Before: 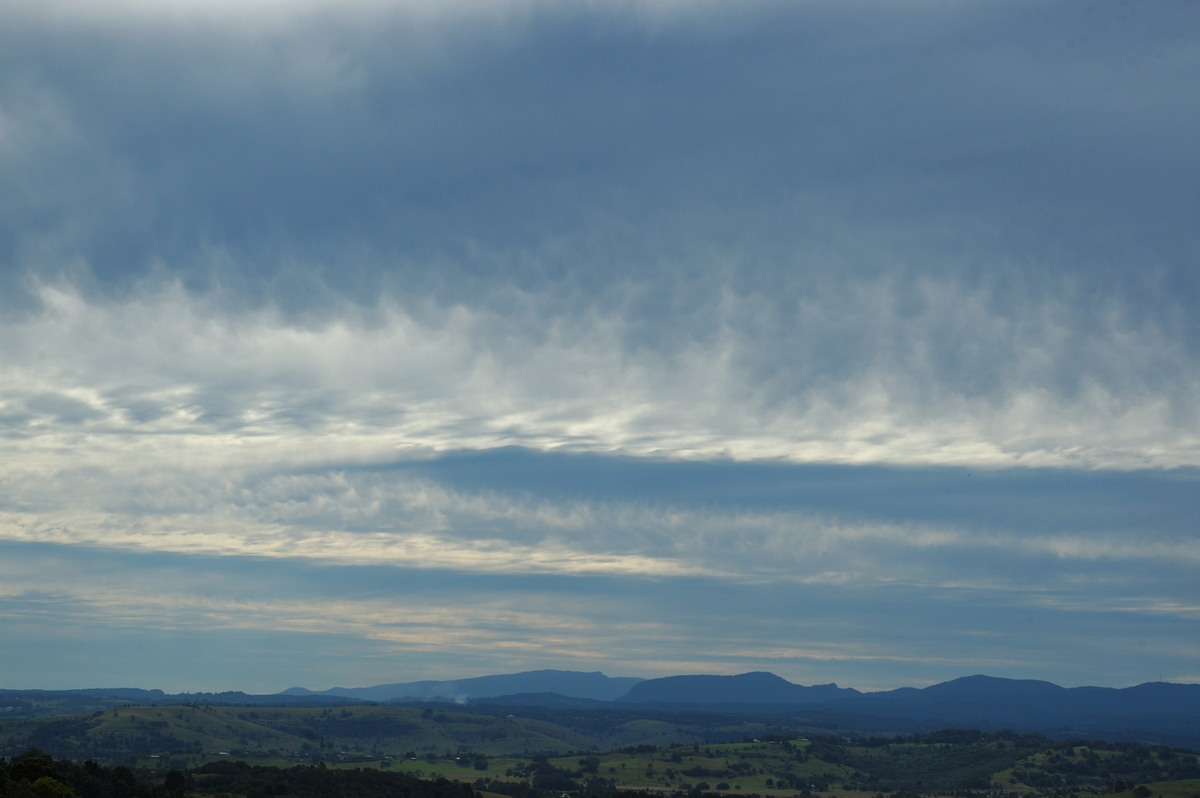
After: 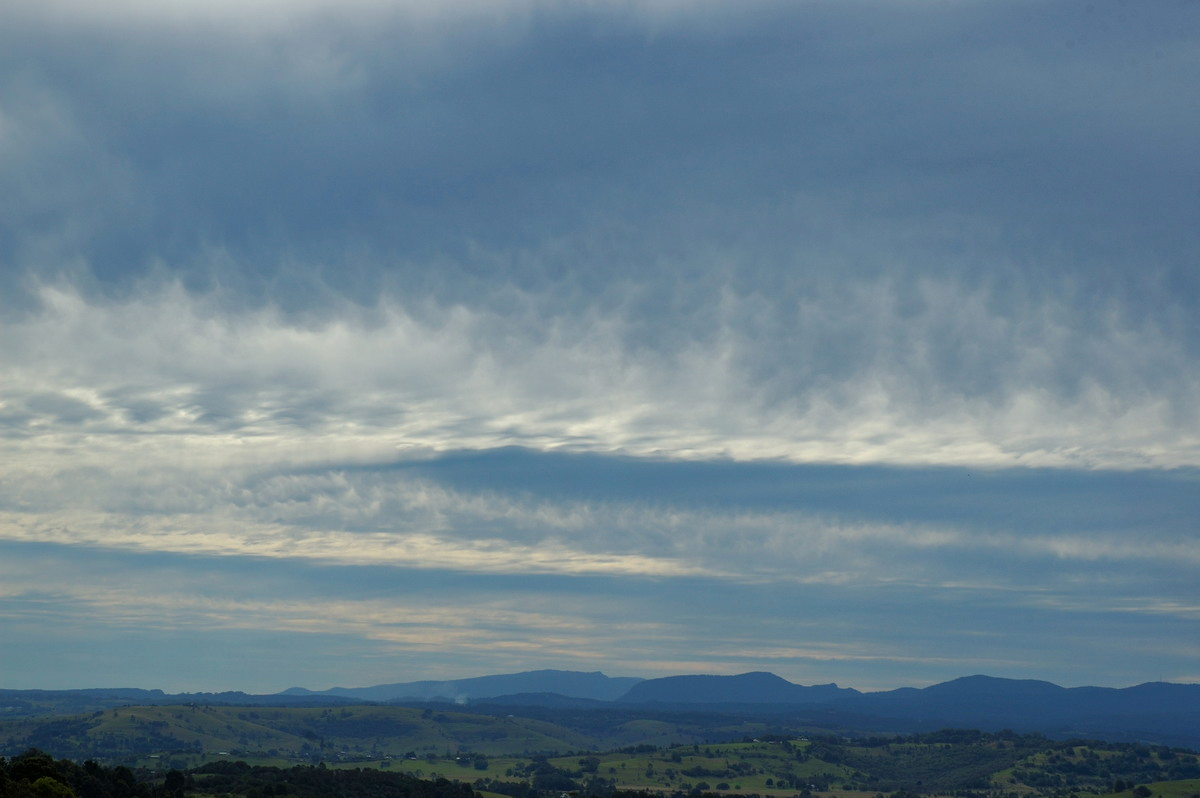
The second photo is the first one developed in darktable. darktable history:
shadows and highlights: highlights color adjustment 89.61%
